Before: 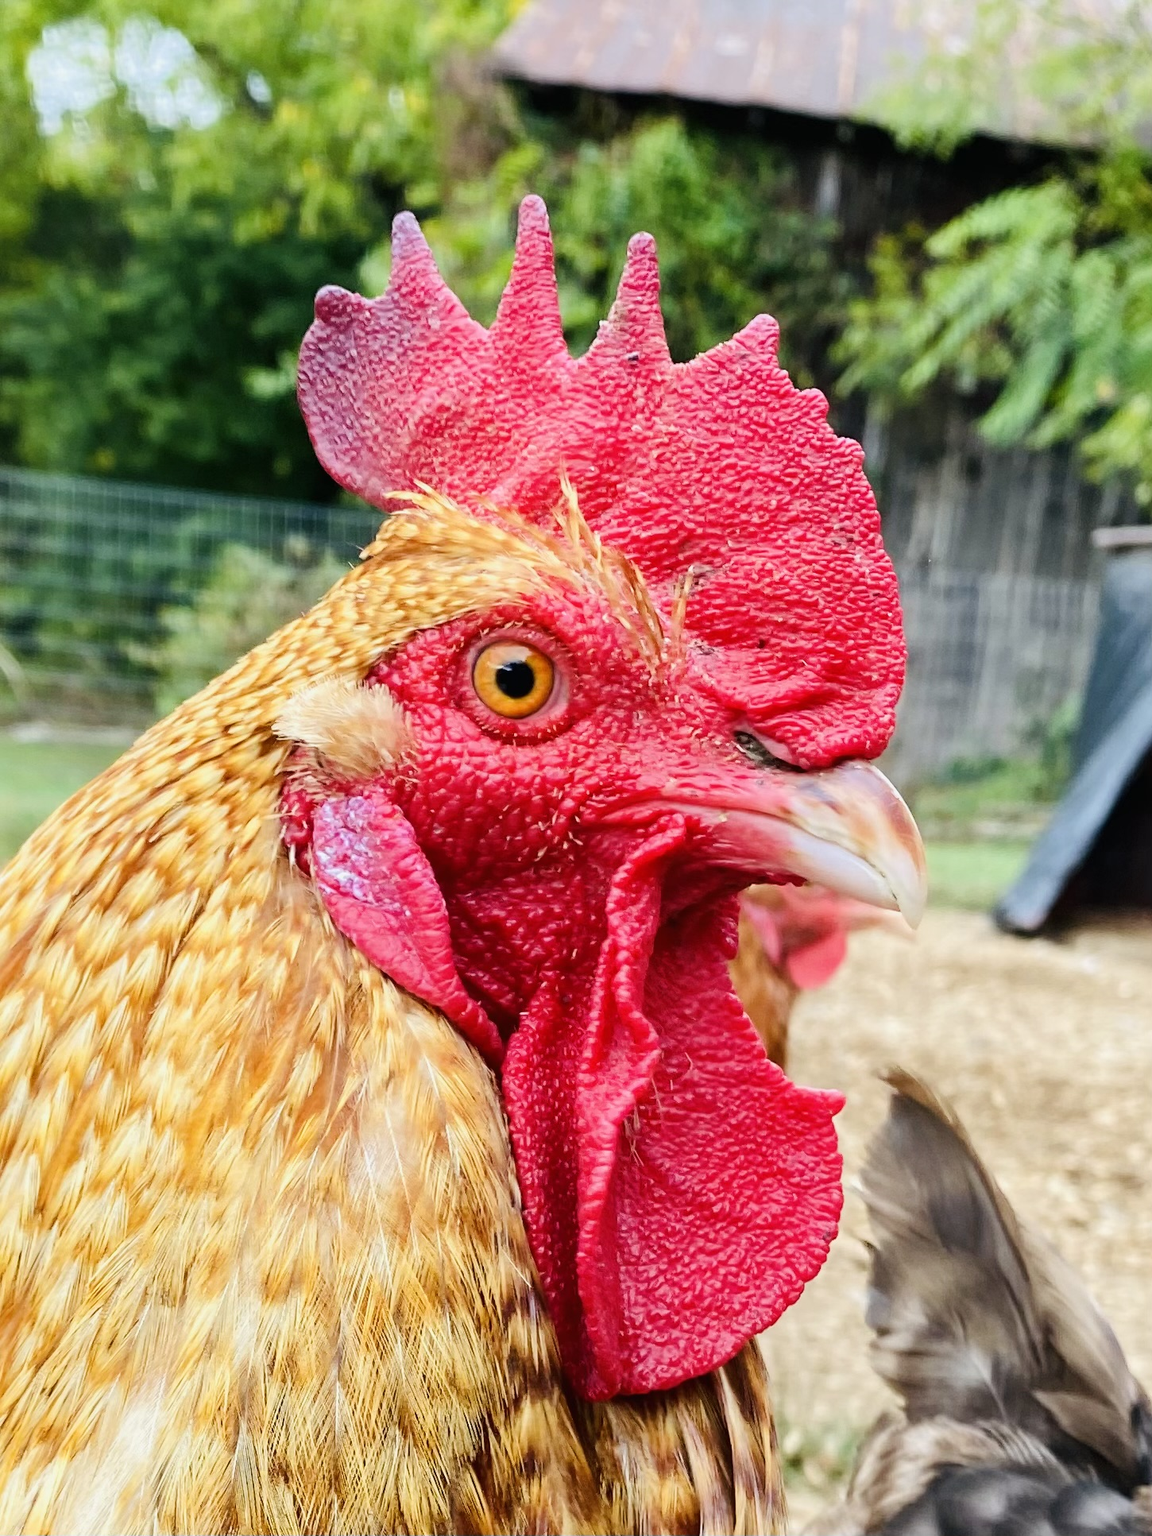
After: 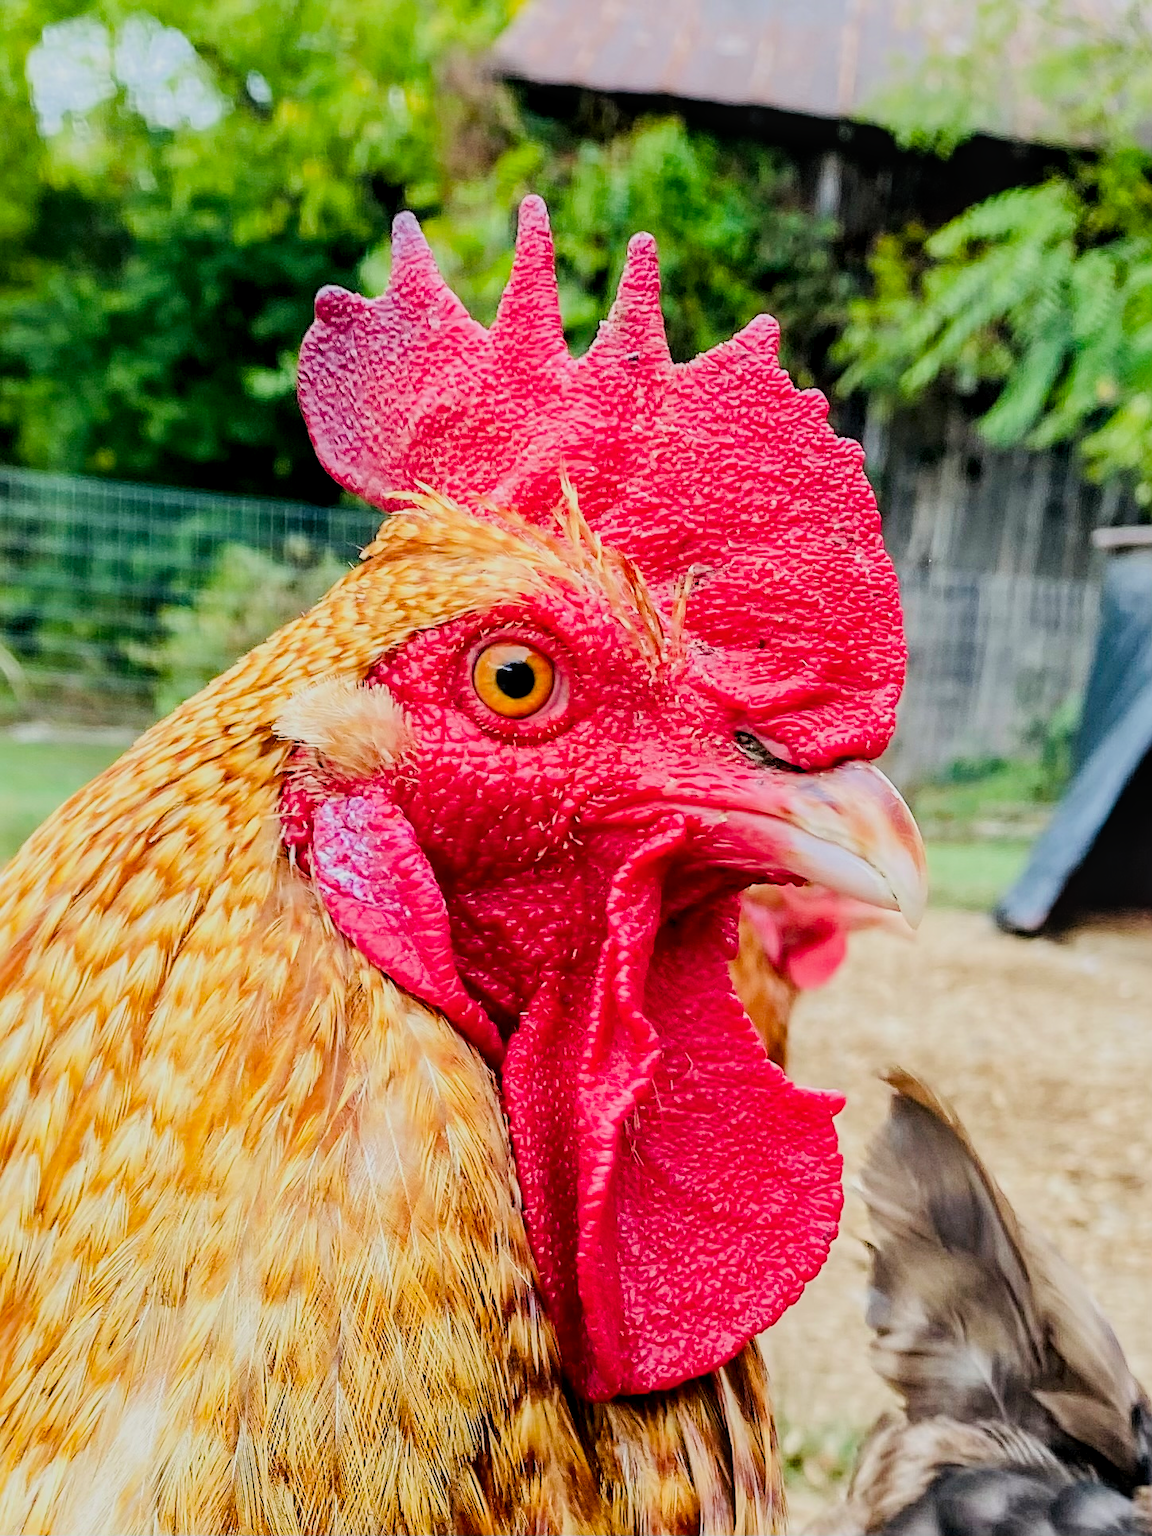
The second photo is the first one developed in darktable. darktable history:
exposure: black level correction 0.001, exposure 0.14 EV, compensate highlight preservation false
sharpen: on, module defaults
local contrast: on, module defaults
filmic rgb: black relative exposure -7.65 EV, white relative exposure 4.56 EV, hardness 3.61
contrast brightness saturation: saturation 0.18
